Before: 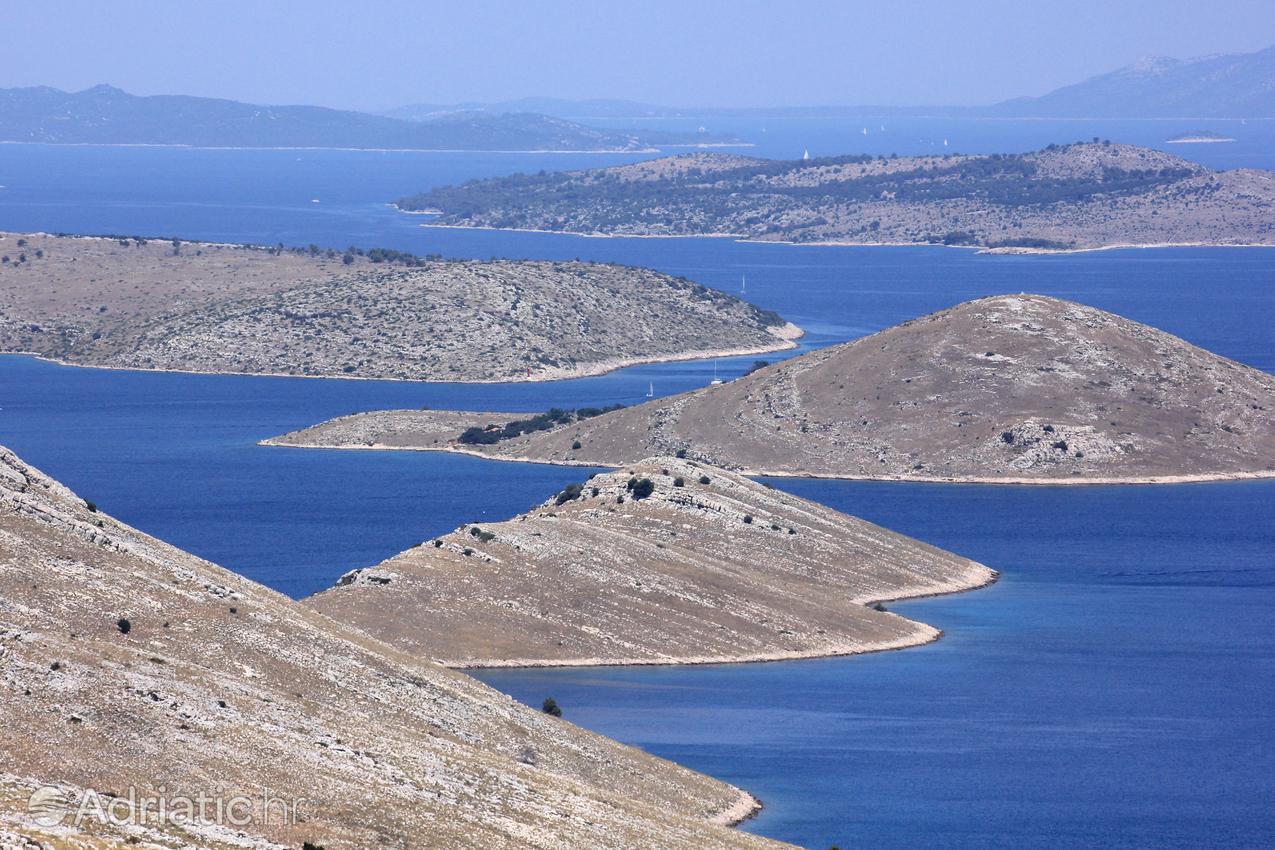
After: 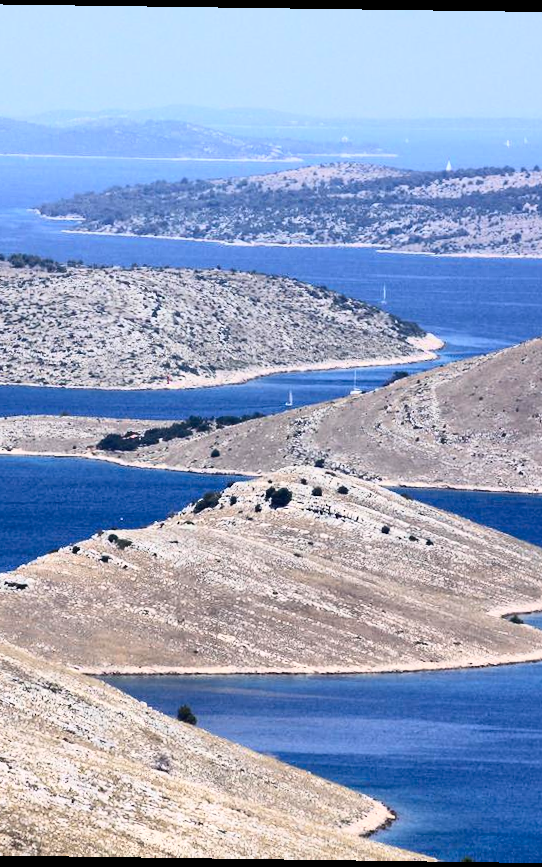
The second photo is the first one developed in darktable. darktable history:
exposure: exposure -0.05 EV
rotate and perspective: rotation 0.8°, automatic cropping off
contrast brightness saturation: contrast 0.39, brightness 0.1
color balance: output saturation 110%
crop: left 28.583%, right 29.231%
color balance rgb: perceptual saturation grading › global saturation 10%, global vibrance 10%
